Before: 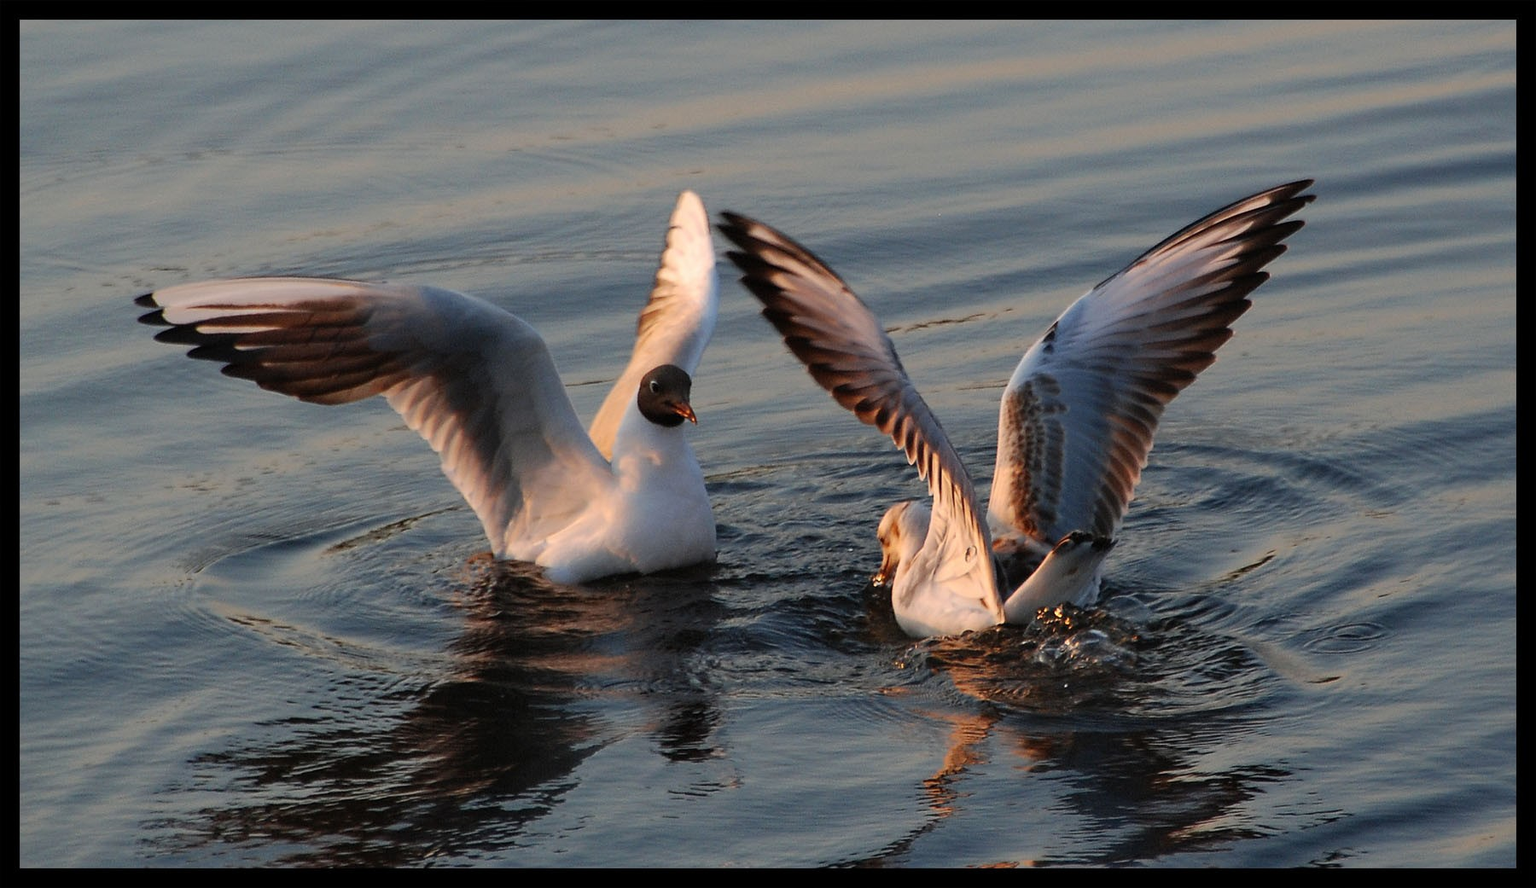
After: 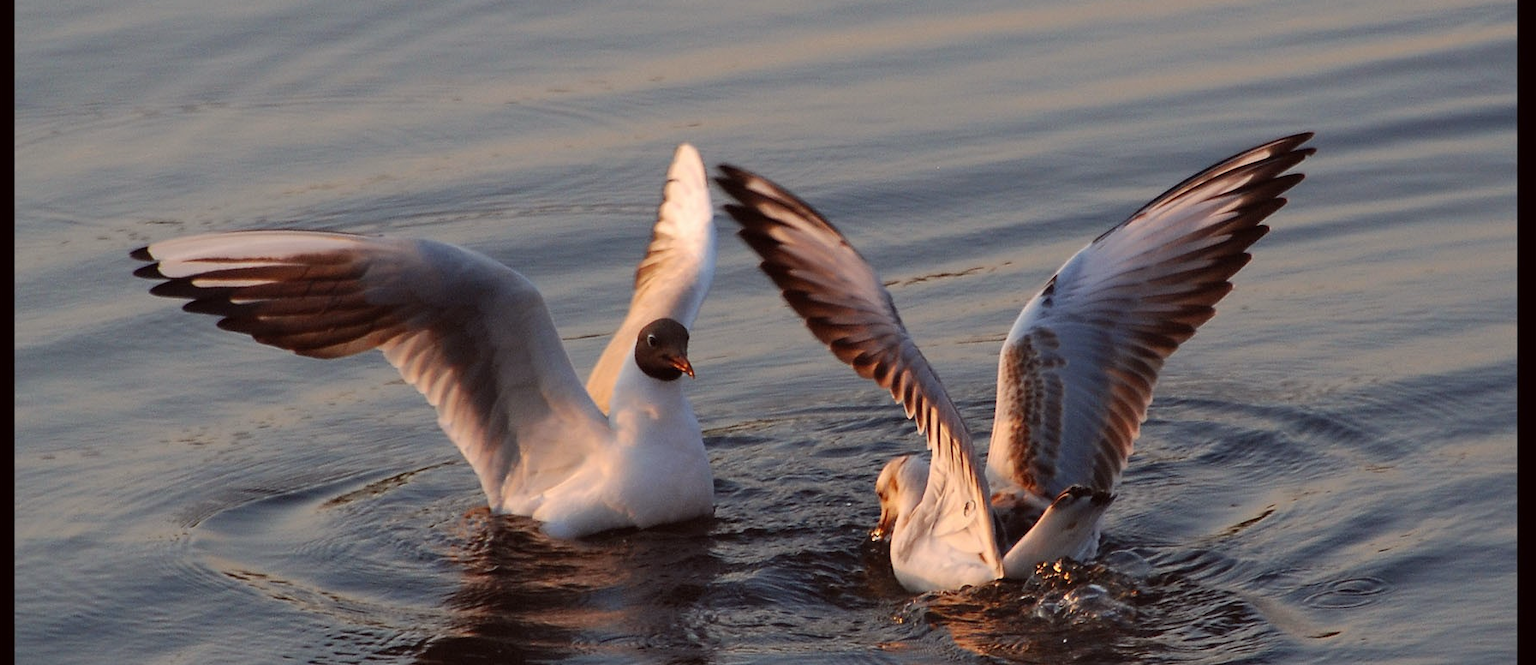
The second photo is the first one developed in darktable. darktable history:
color balance: mode lift, gamma, gain (sRGB), lift [1, 1.049, 1, 1]
crop: left 0.387%, top 5.469%, bottom 19.809%
